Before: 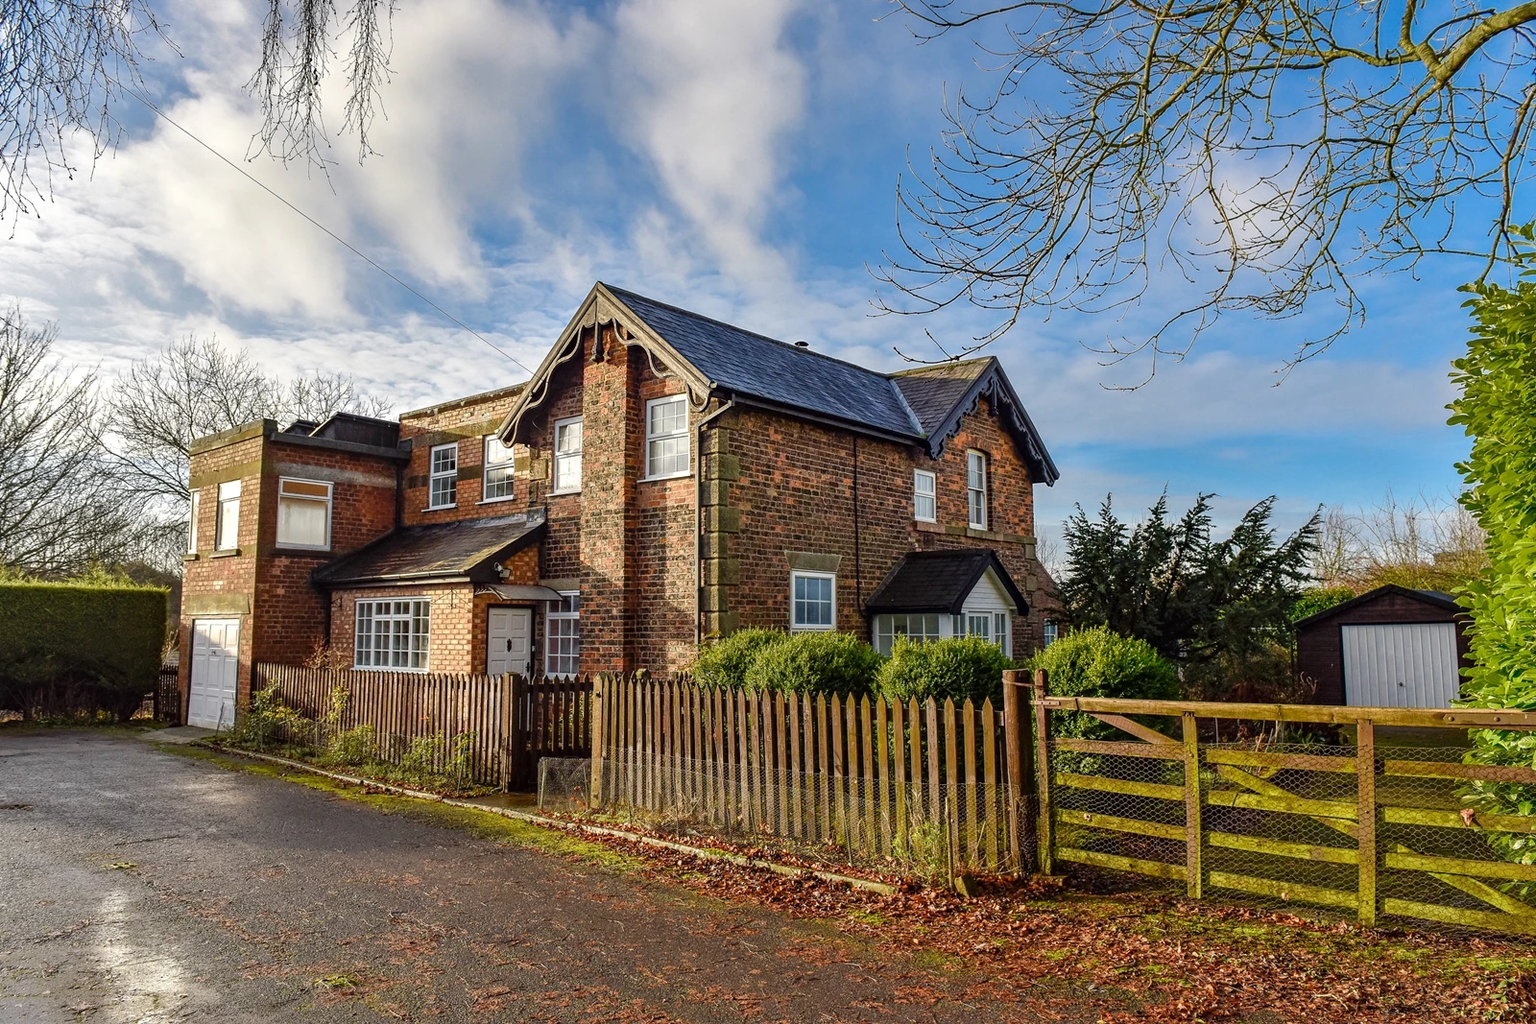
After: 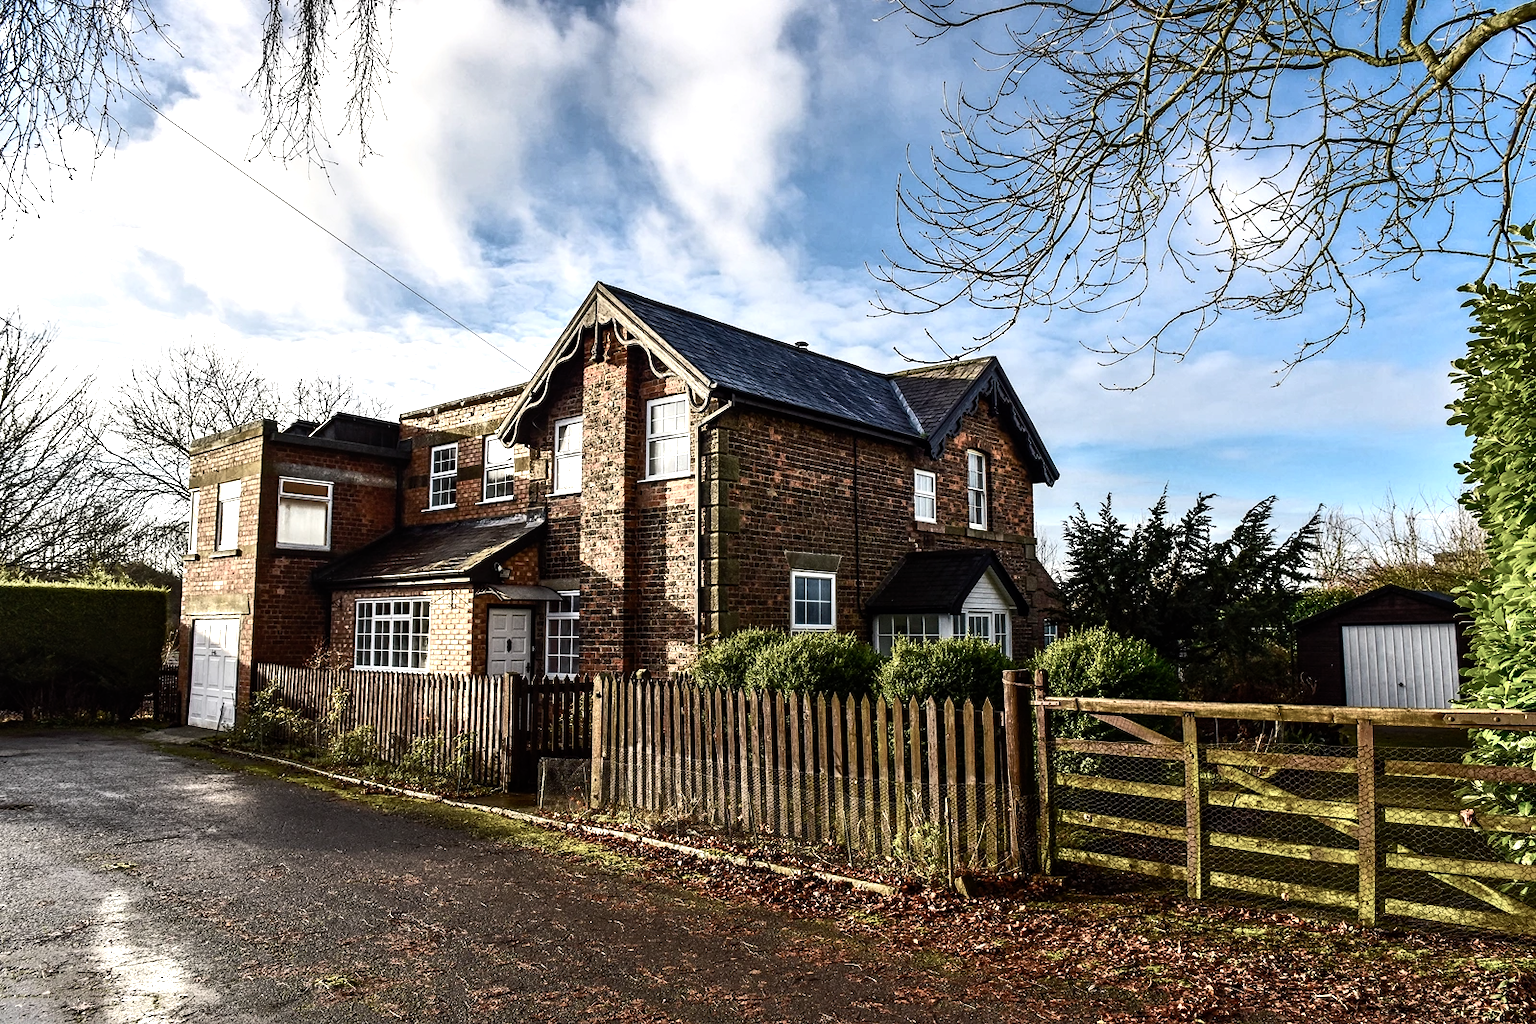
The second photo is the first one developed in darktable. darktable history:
color balance rgb: perceptual saturation grading › highlights -31.88%, perceptual saturation grading › mid-tones 5.8%, perceptual saturation grading › shadows 18.12%, perceptual brilliance grading › highlights 3.62%, perceptual brilliance grading › mid-tones -18.12%, perceptual brilliance grading › shadows -41.3%
shadows and highlights: shadows 0, highlights 40
tone equalizer: -8 EV -0.75 EV, -7 EV -0.7 EV, -6 EV -0.6 EV, -5 EV -0.4 EV, -3 EV 0.4 EV, -2 EV 0.6 EV, -1 EV 0.7 EV, +0 EV 0.75 EV, edges refinement/feathering 500, mask exposure compensation -1.57 EV, preserve details no
